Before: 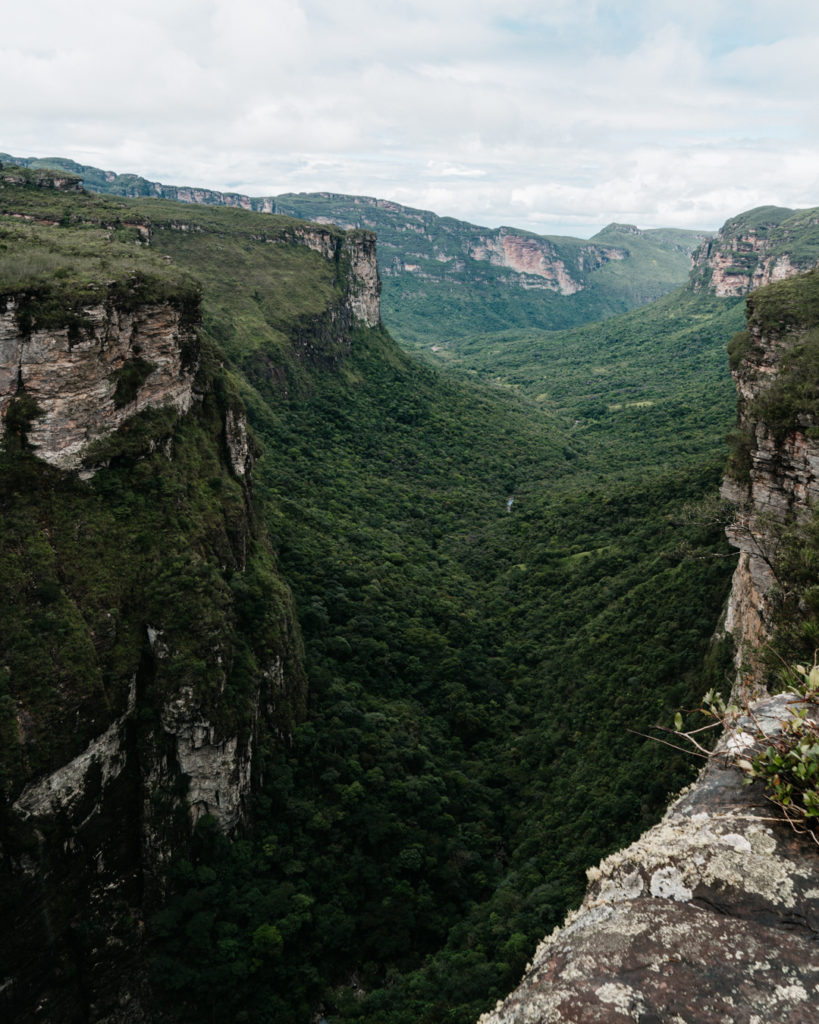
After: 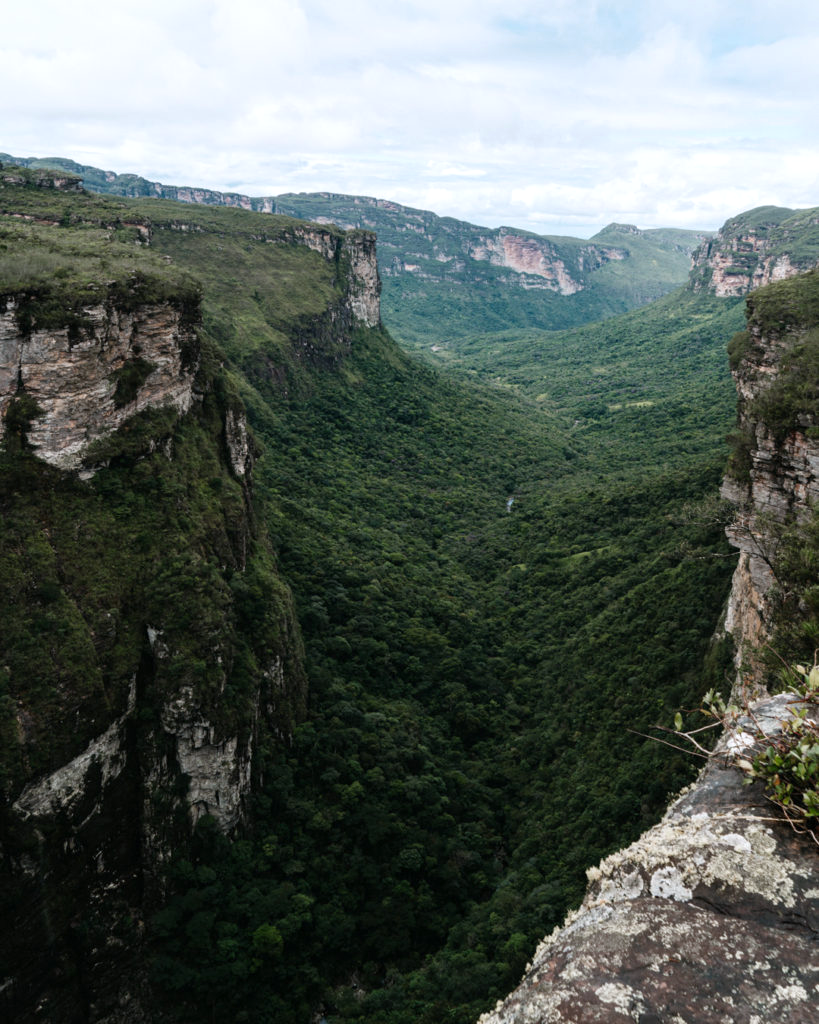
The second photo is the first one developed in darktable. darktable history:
exposure: exposure 0.191 EV, compensate highlight preservation false
white balance: red 0.983, blue 1.036
